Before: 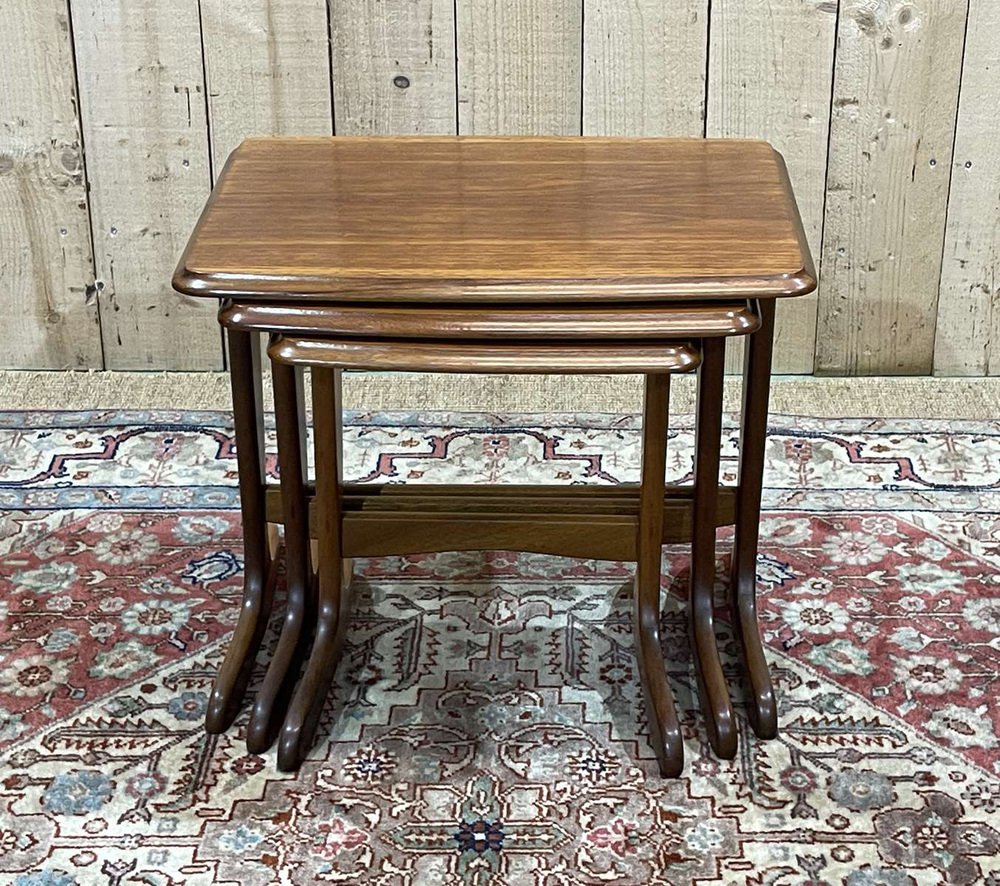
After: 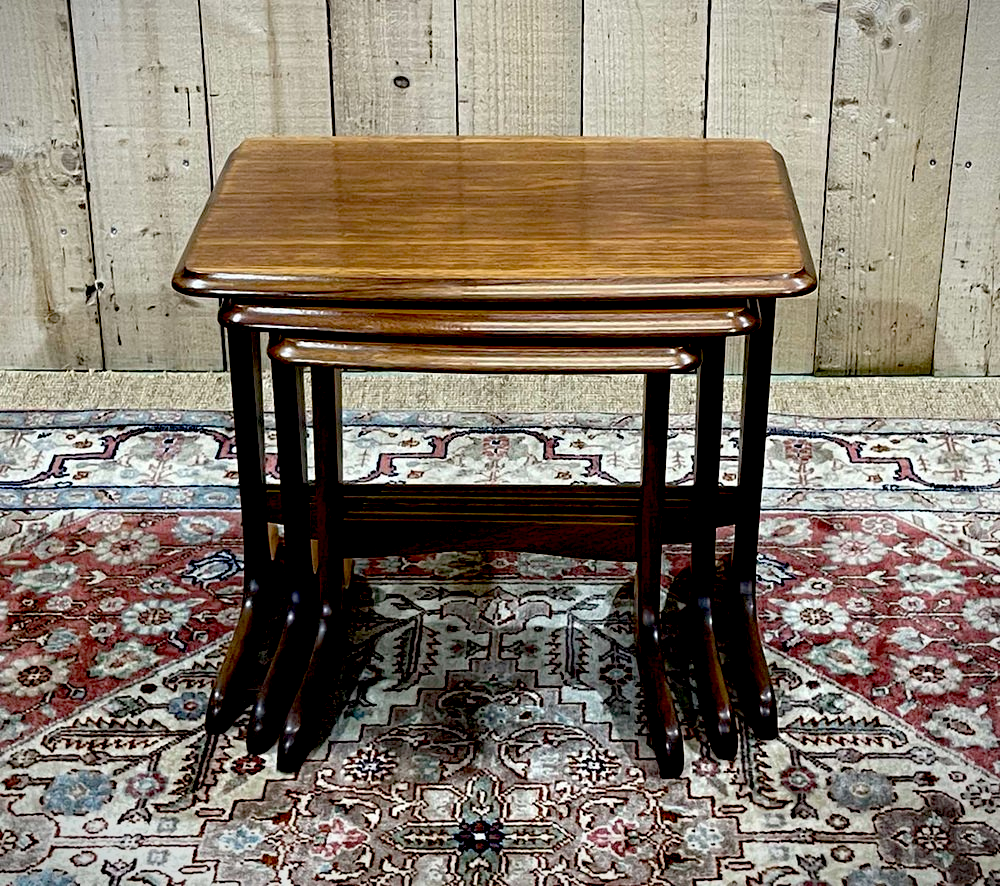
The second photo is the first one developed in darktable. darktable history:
vignetting: fall-off start 97.23%, saturation -0.024, center (-0.033, -0.042), width/height ratio 1.179, unbound false
exposure: black level correction 0.056, compensate highlight preservation false
